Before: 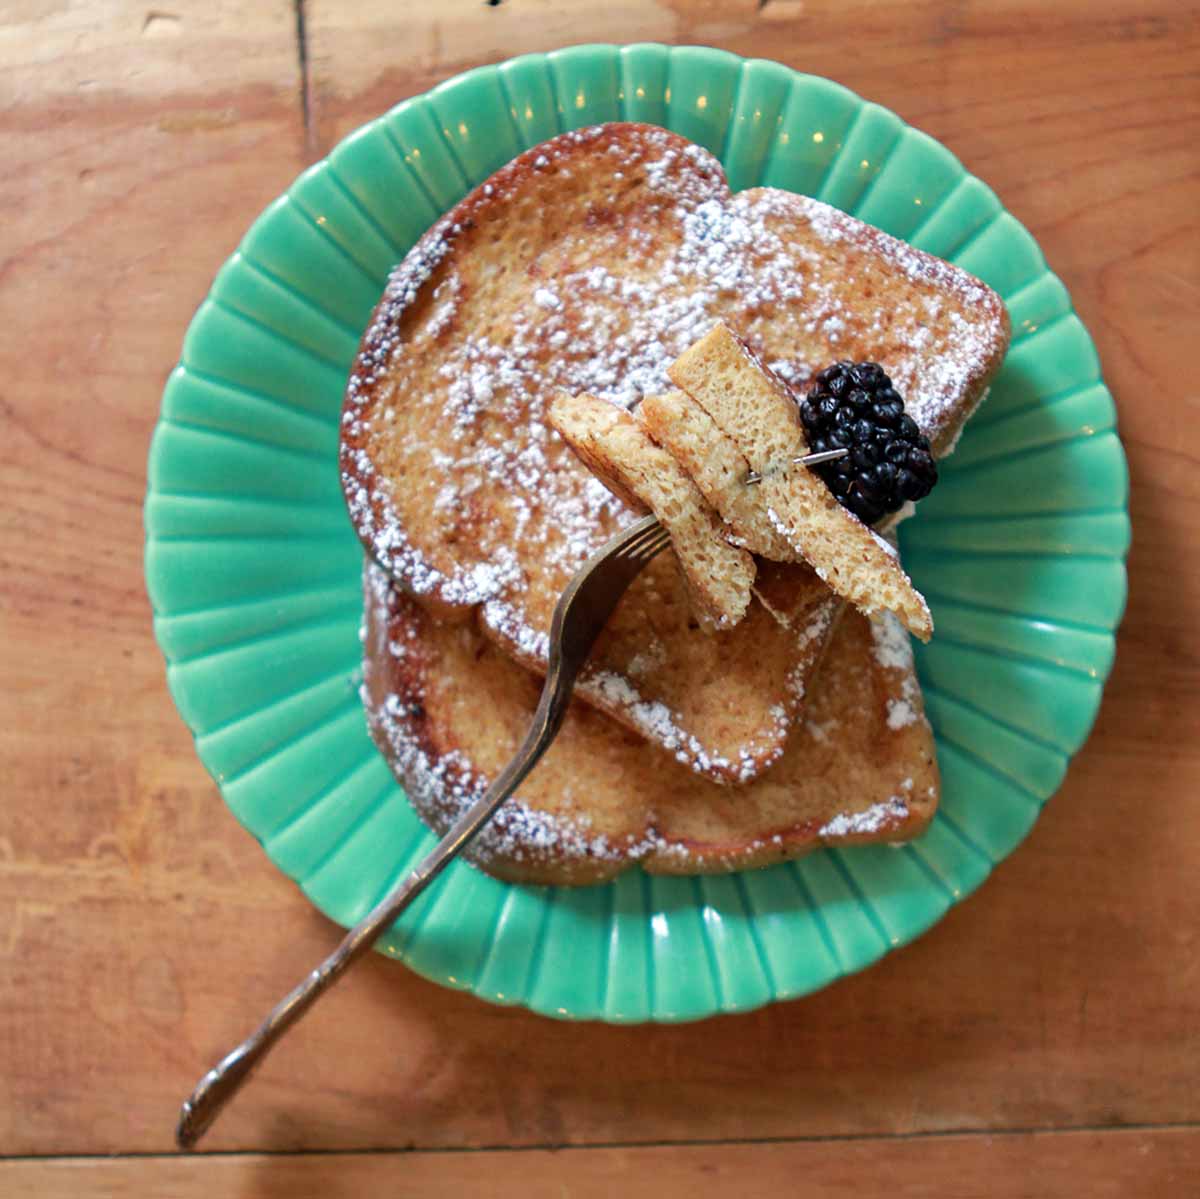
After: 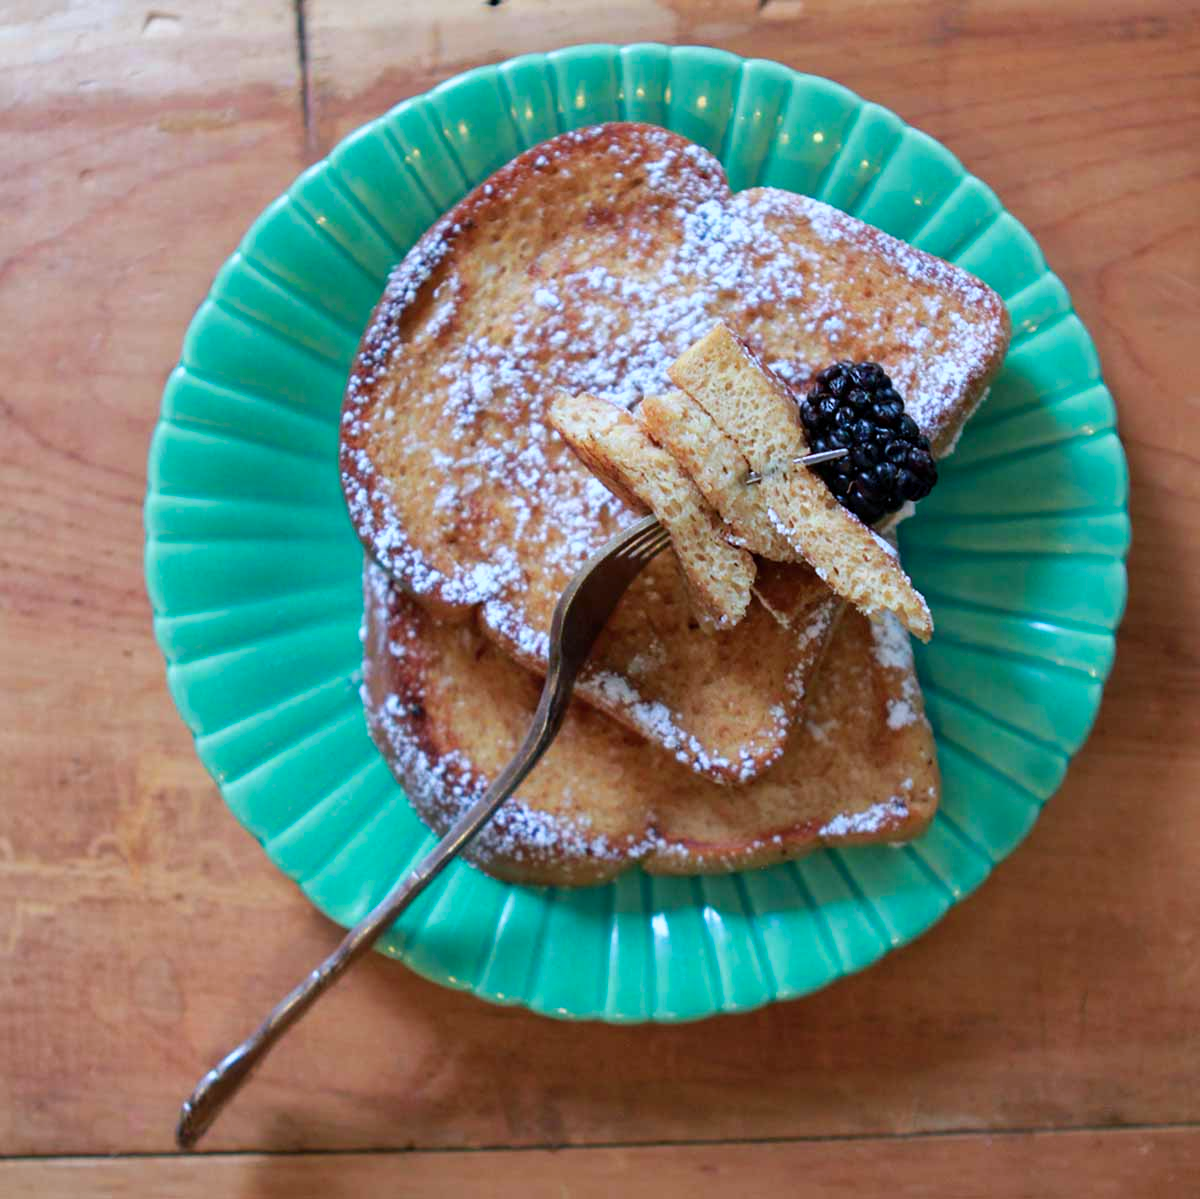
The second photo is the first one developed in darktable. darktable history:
white balance: red 0.983, blue 1.036
color calibration: output R [0.994, 0.059, -0.119, 0], output G [-0.036, 1.09, -0.119, 0], output B [0.078, -0.108, 0.961, 0], illuminant custom, x 0.371, y 0.382, temperature 4281.14 K
